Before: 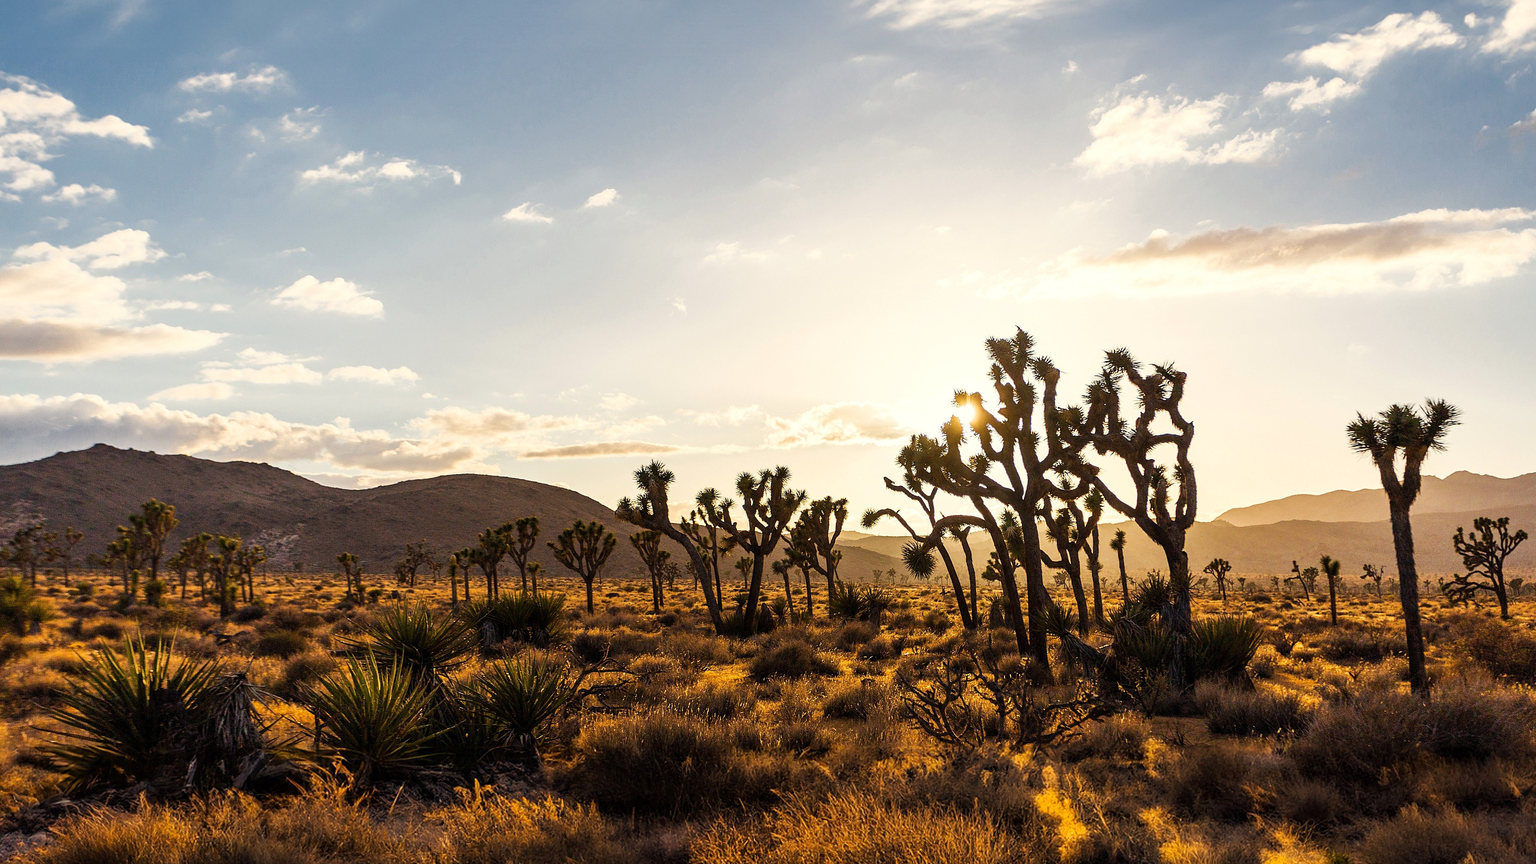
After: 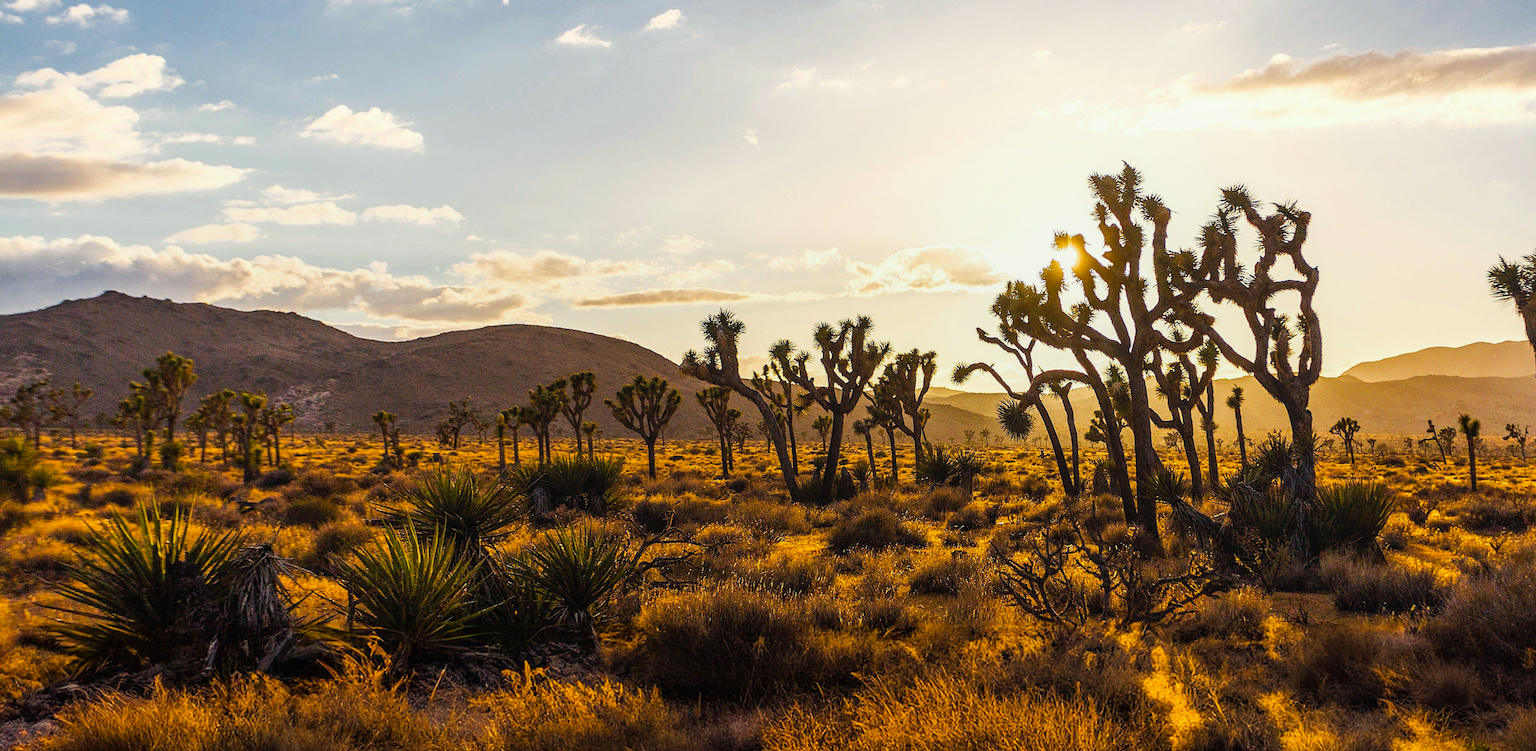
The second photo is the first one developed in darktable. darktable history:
local contrast: detail 110%
color balance rgb: perceptual saturation grading › global saturation 20%, global vibrance 20%
white balance: red 0.988, blue 1.017
crop: top 20.916%, right 9.437%, bottom 0.316%
